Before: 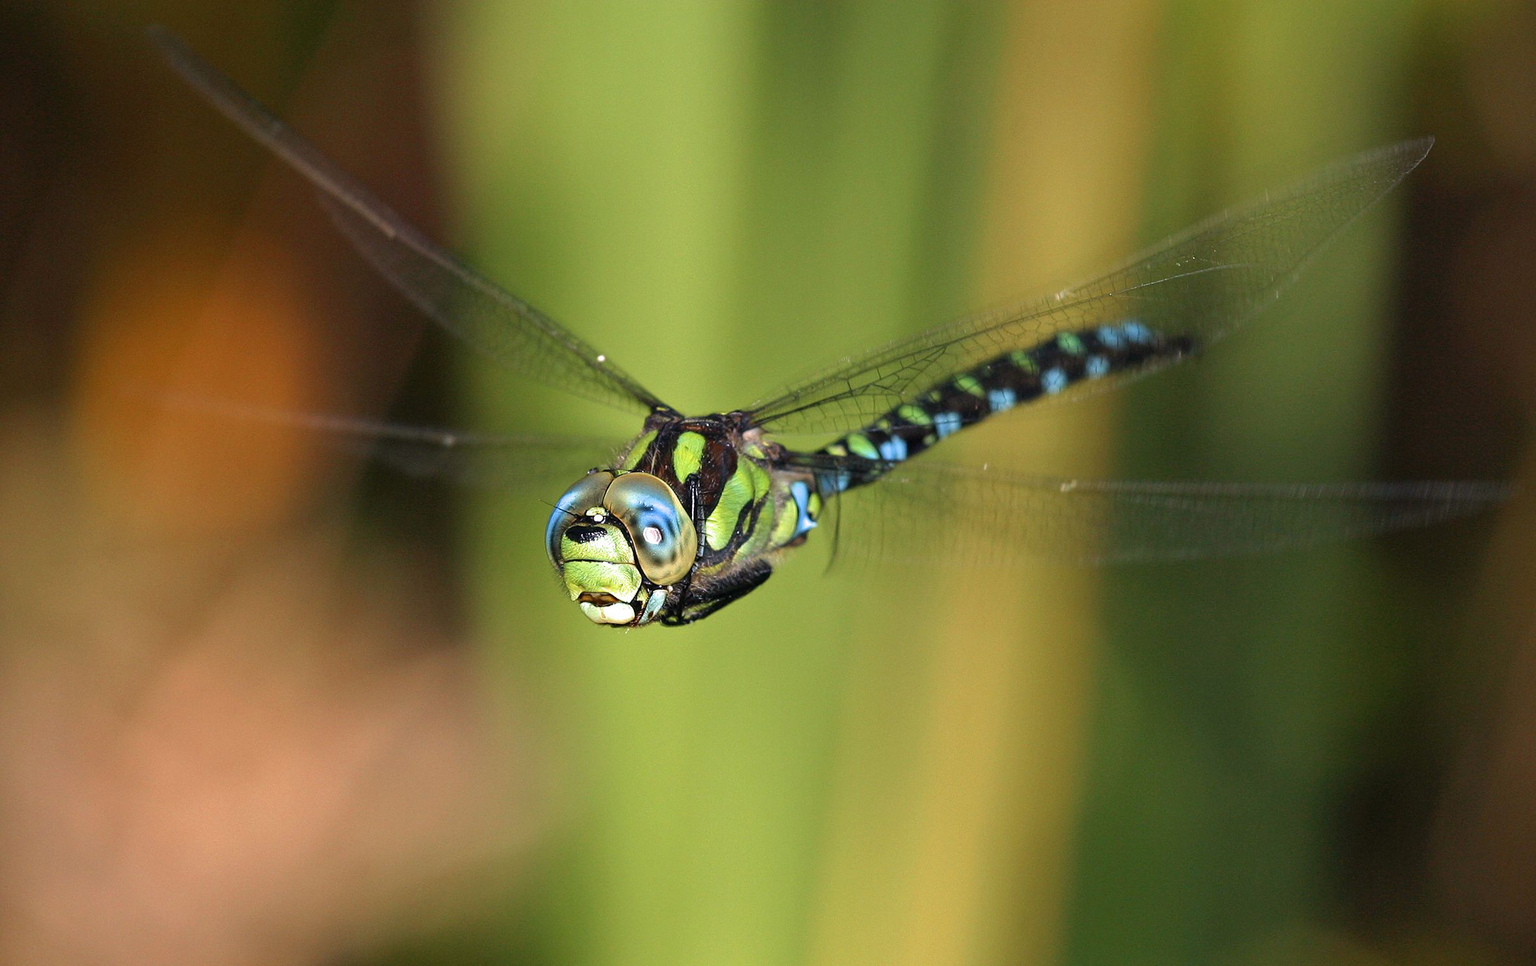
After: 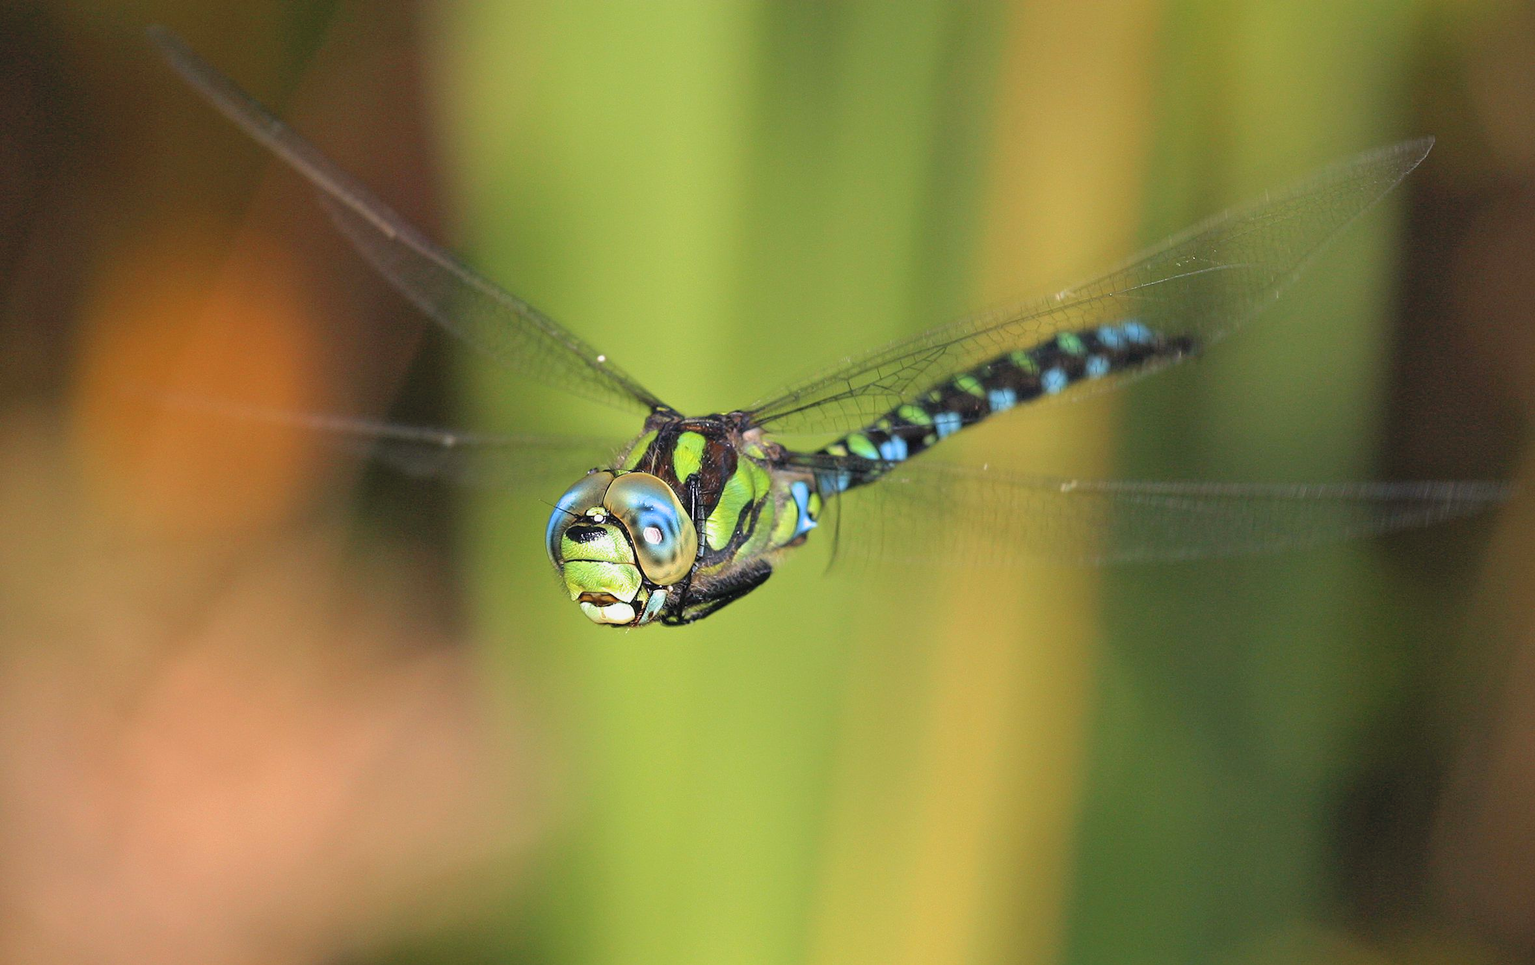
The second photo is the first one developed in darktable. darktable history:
shadows and highlights: radius 25.35, white point adjustment -5.3, compress 82.46%, soften with gaussian
contrast brightness saturation: brightness 0.17, saturation 0.07
